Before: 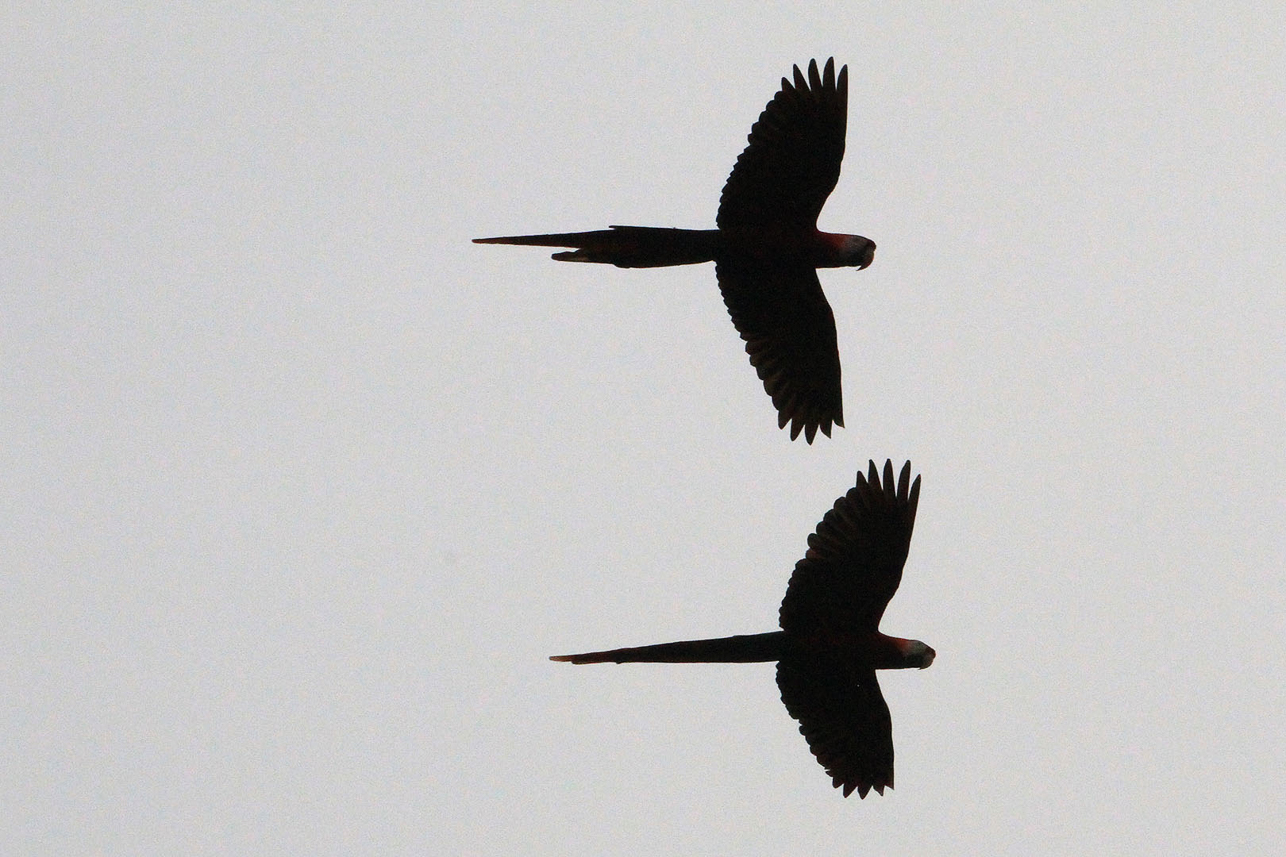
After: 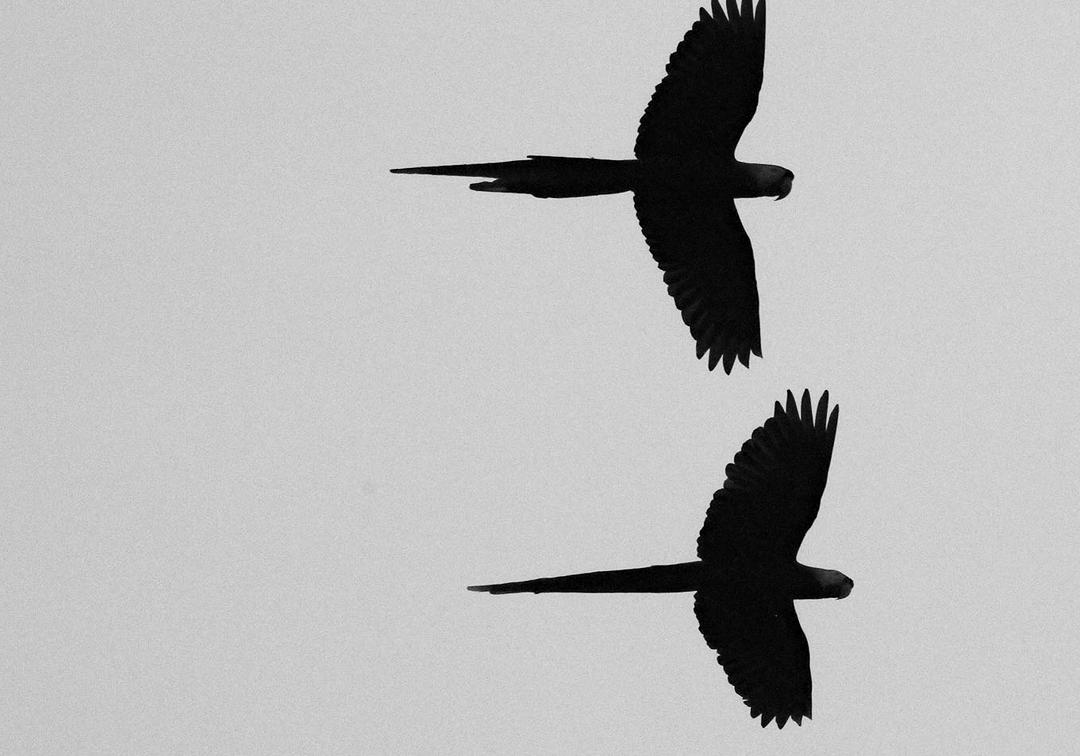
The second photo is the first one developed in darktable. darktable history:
haze removal: on, module defaults
crop: left 6.446%, top 8.188%, right 9.538%, bottom 3.548%
monochrome: a 32, b 64, size 2.3
